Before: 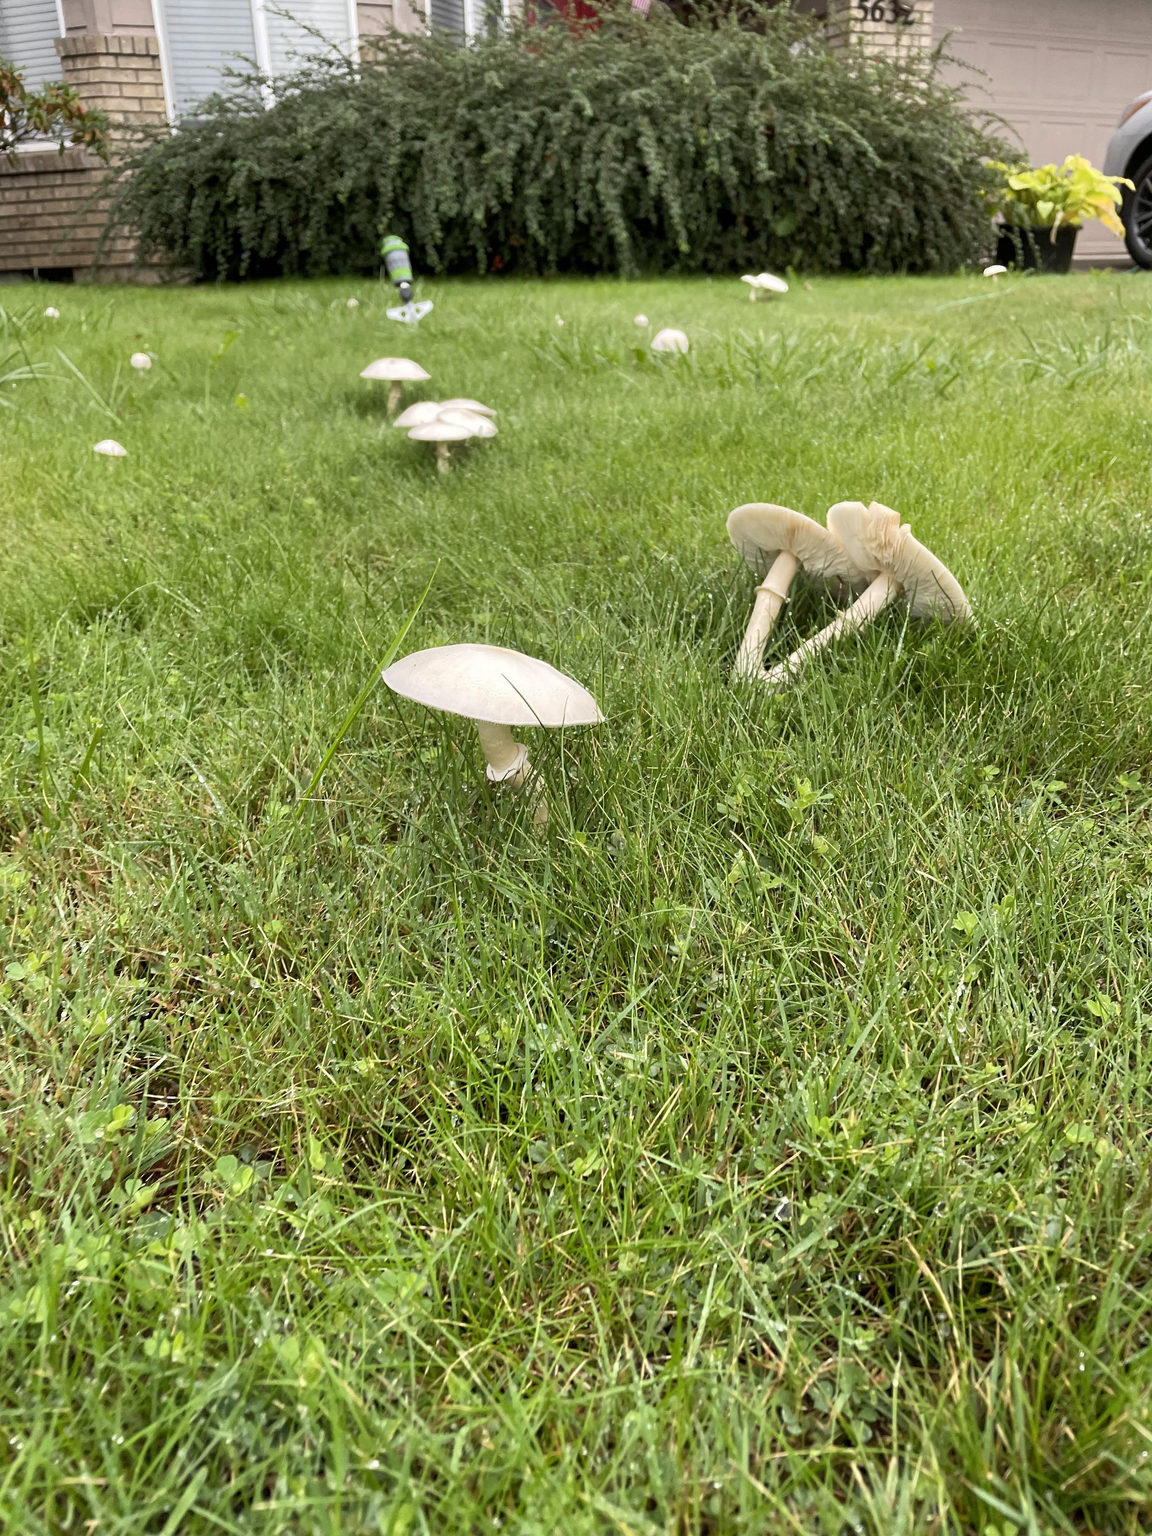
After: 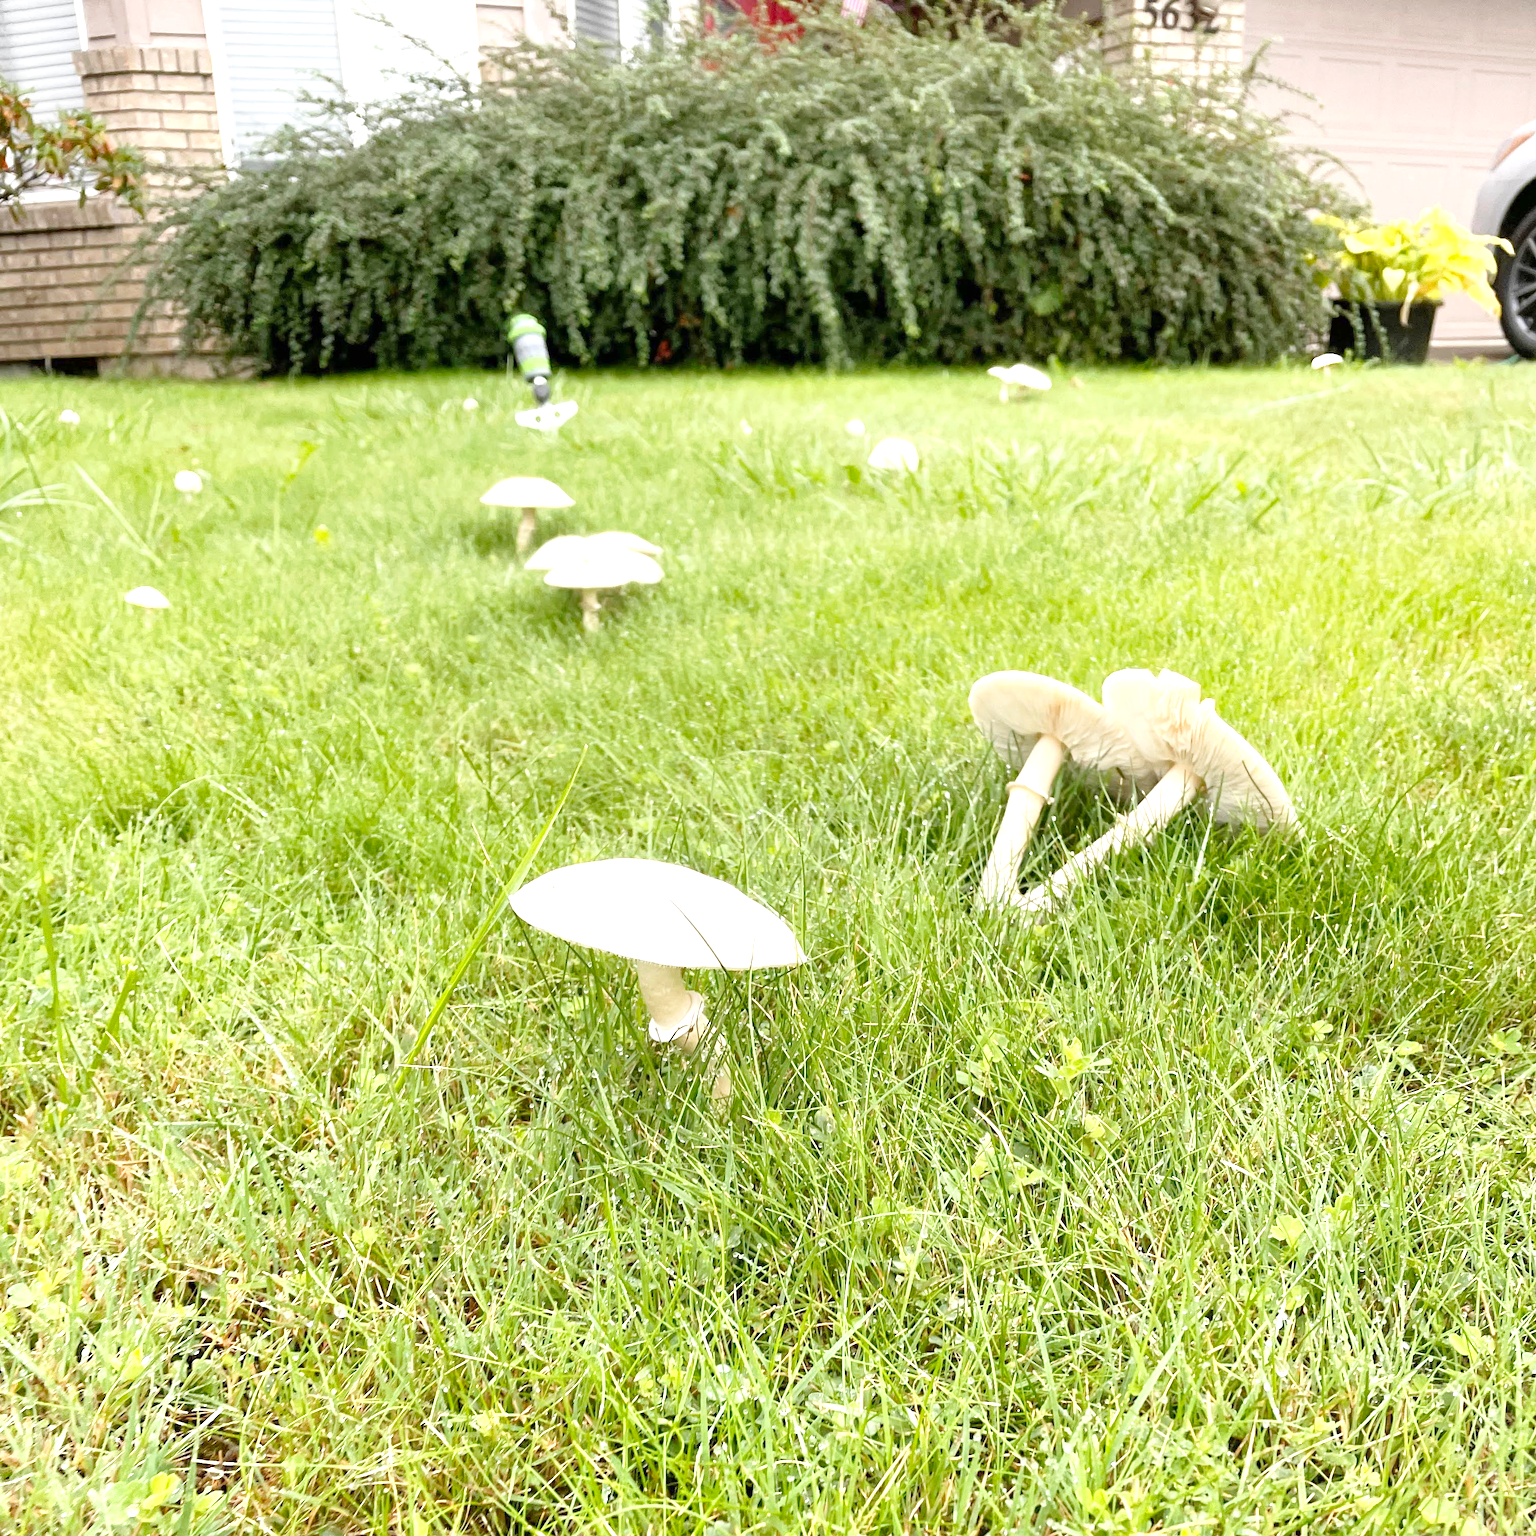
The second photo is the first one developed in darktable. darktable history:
crop: bottom 24.986%
tone curve: curves: ch0 [(0, 0) (0.003, 0.004) (0.011, 0.015) (0.025, 0.033) (0.044, 0.058) (0.069, 0.091) (0.1, 0.131) (0.136, 0.179) (0.177, 0.233) (0.224, 0.296) (0.277, 0.364) (0.335, 0.434) (0.399, 0.511) (0.468, 0.584) (0.543, 0.656) (0.623, 0.729) (0.709, 0.799) (0.801, 0.874) (0.898, 0.936) (1, 1)], preserve colors none
exposure: exposure 0.913 EV, compensate highlight preservation false
